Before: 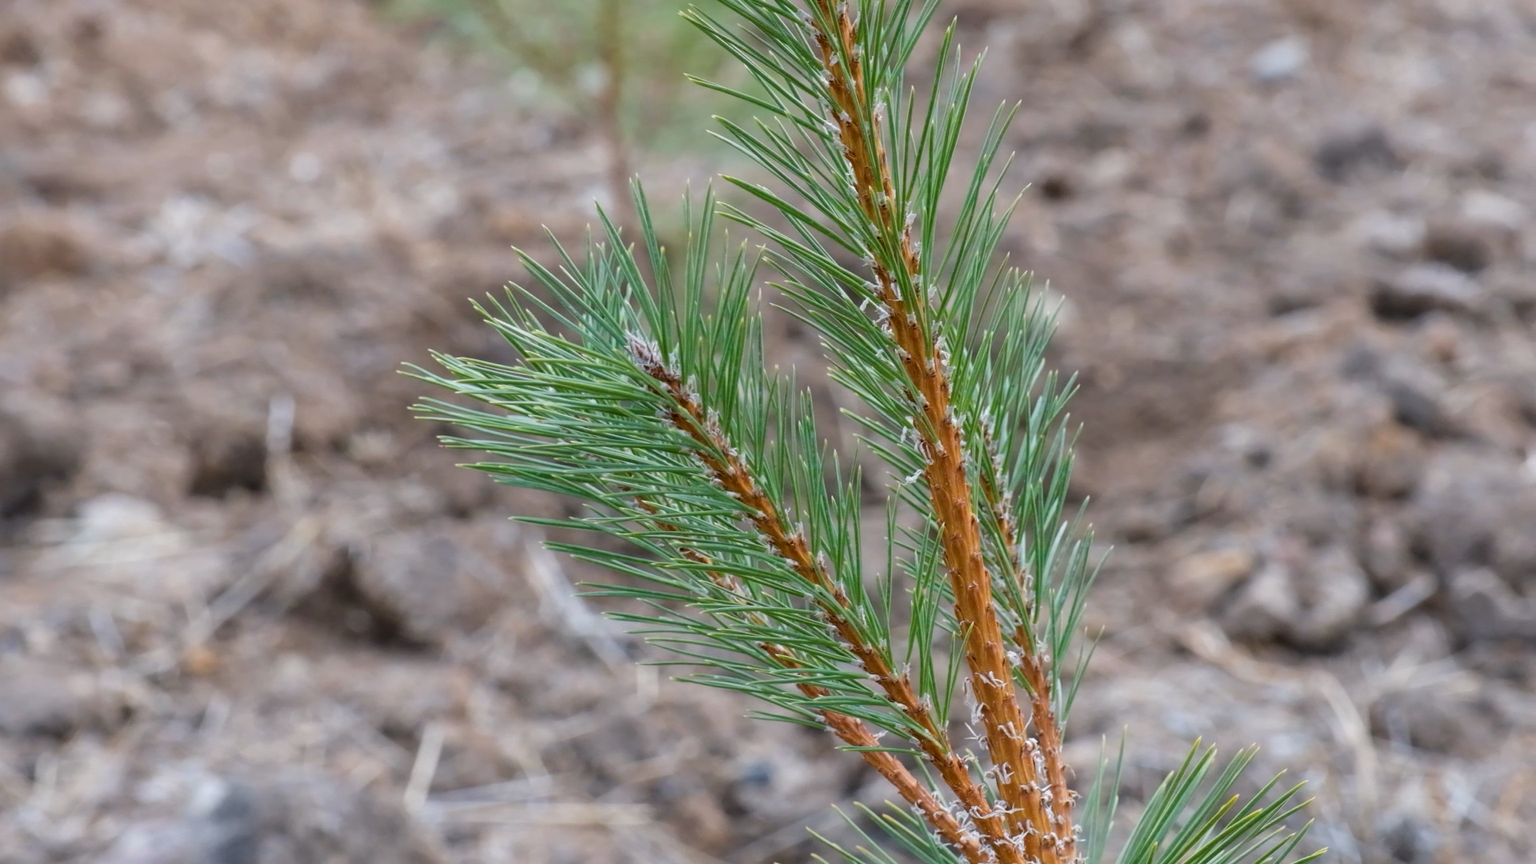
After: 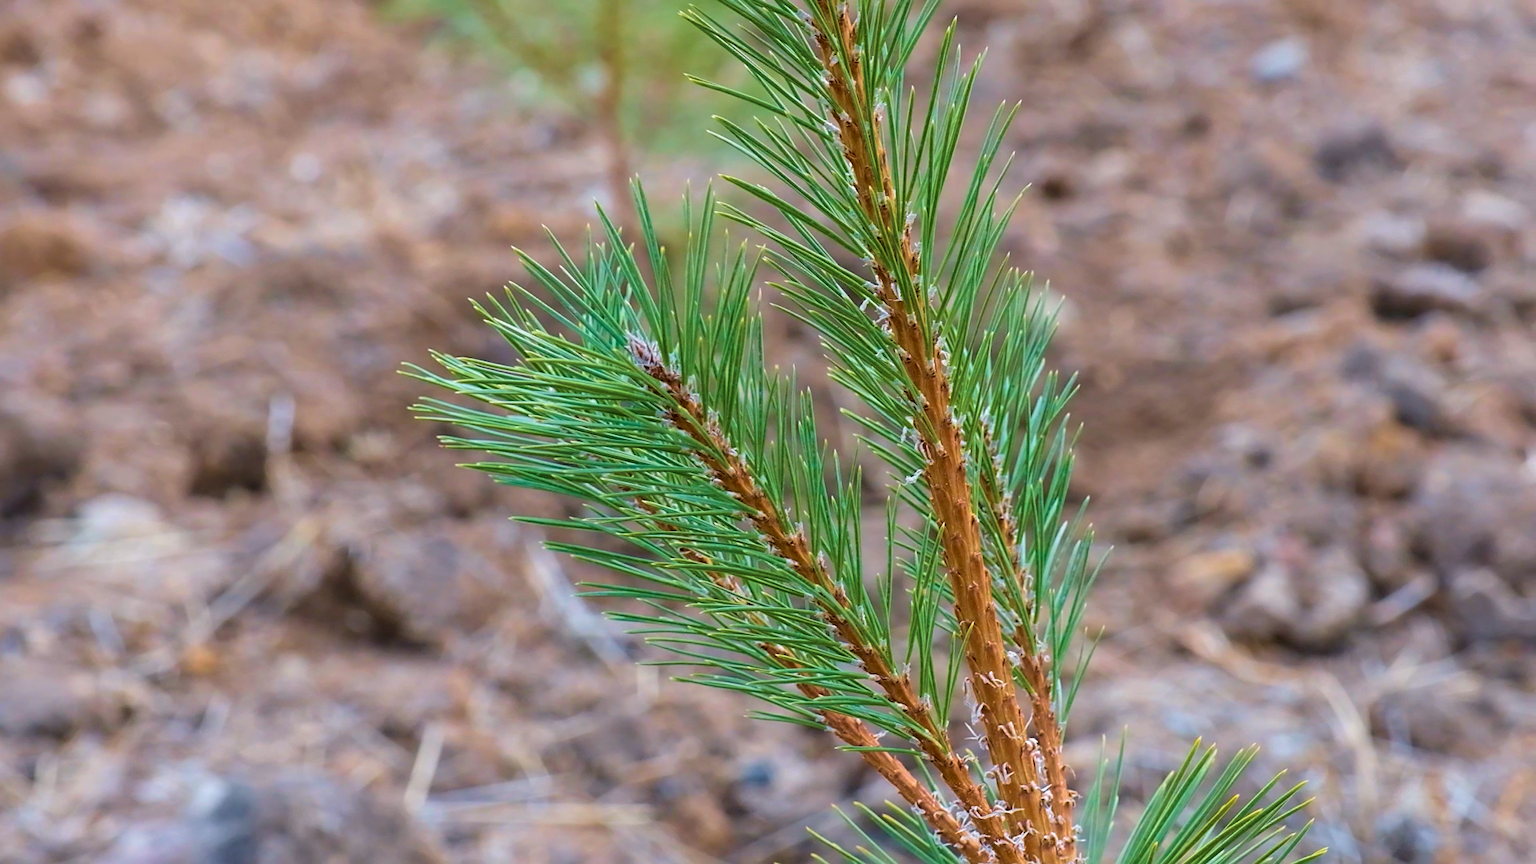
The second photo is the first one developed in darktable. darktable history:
sharpen: radius 1.9, amount 0.416, threshold 1.502
velvia: strength 75%
